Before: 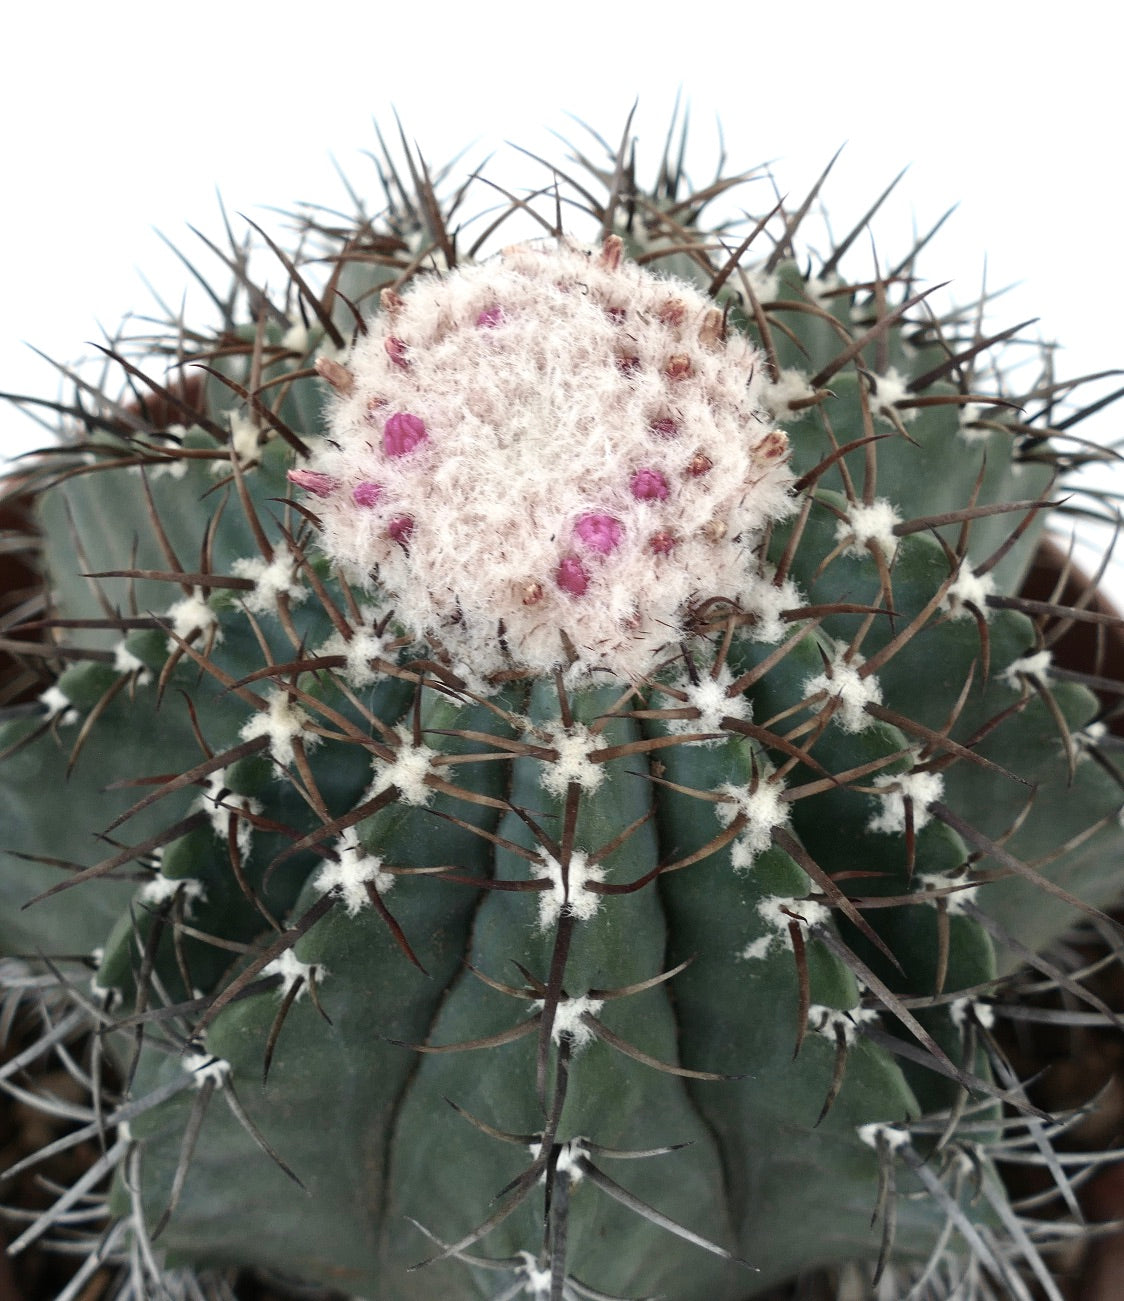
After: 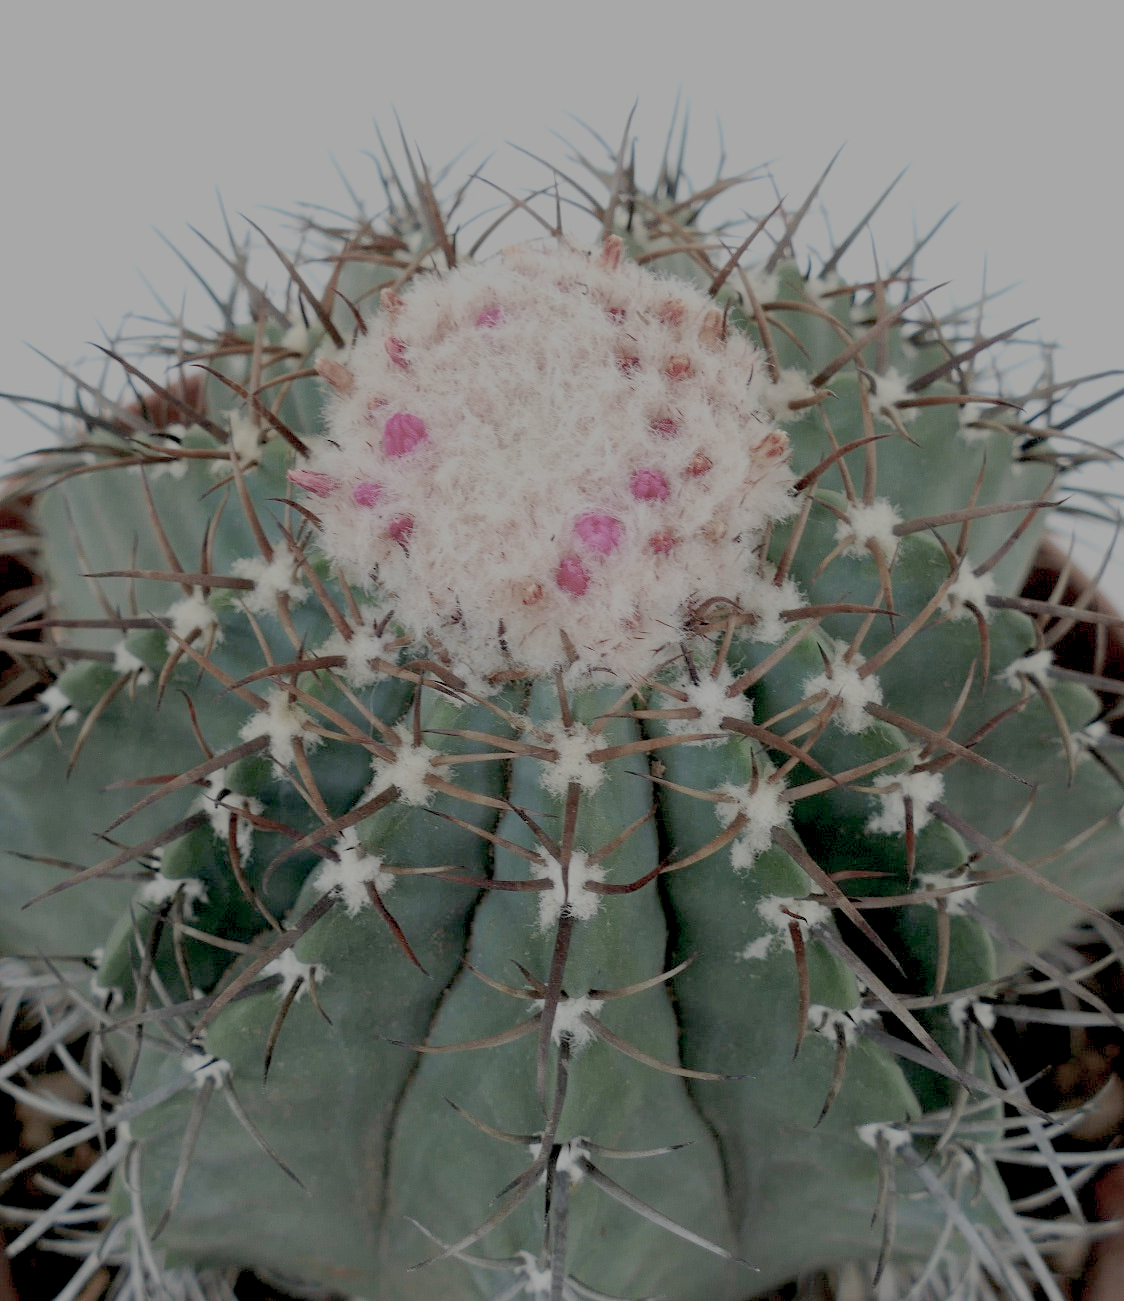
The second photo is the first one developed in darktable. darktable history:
filmic rgb: black relative exposure -15.9 EV, white relative exposure 7.97 EV, hardness 4.16, latitude 50.24%, contrast 0.505
color balance rgb: global offset › luminance -0.849%, perceptual saturation grading › global saturation -3.18%, perceptual saturation grading › shadows -1.098%, global vibrance 20%
